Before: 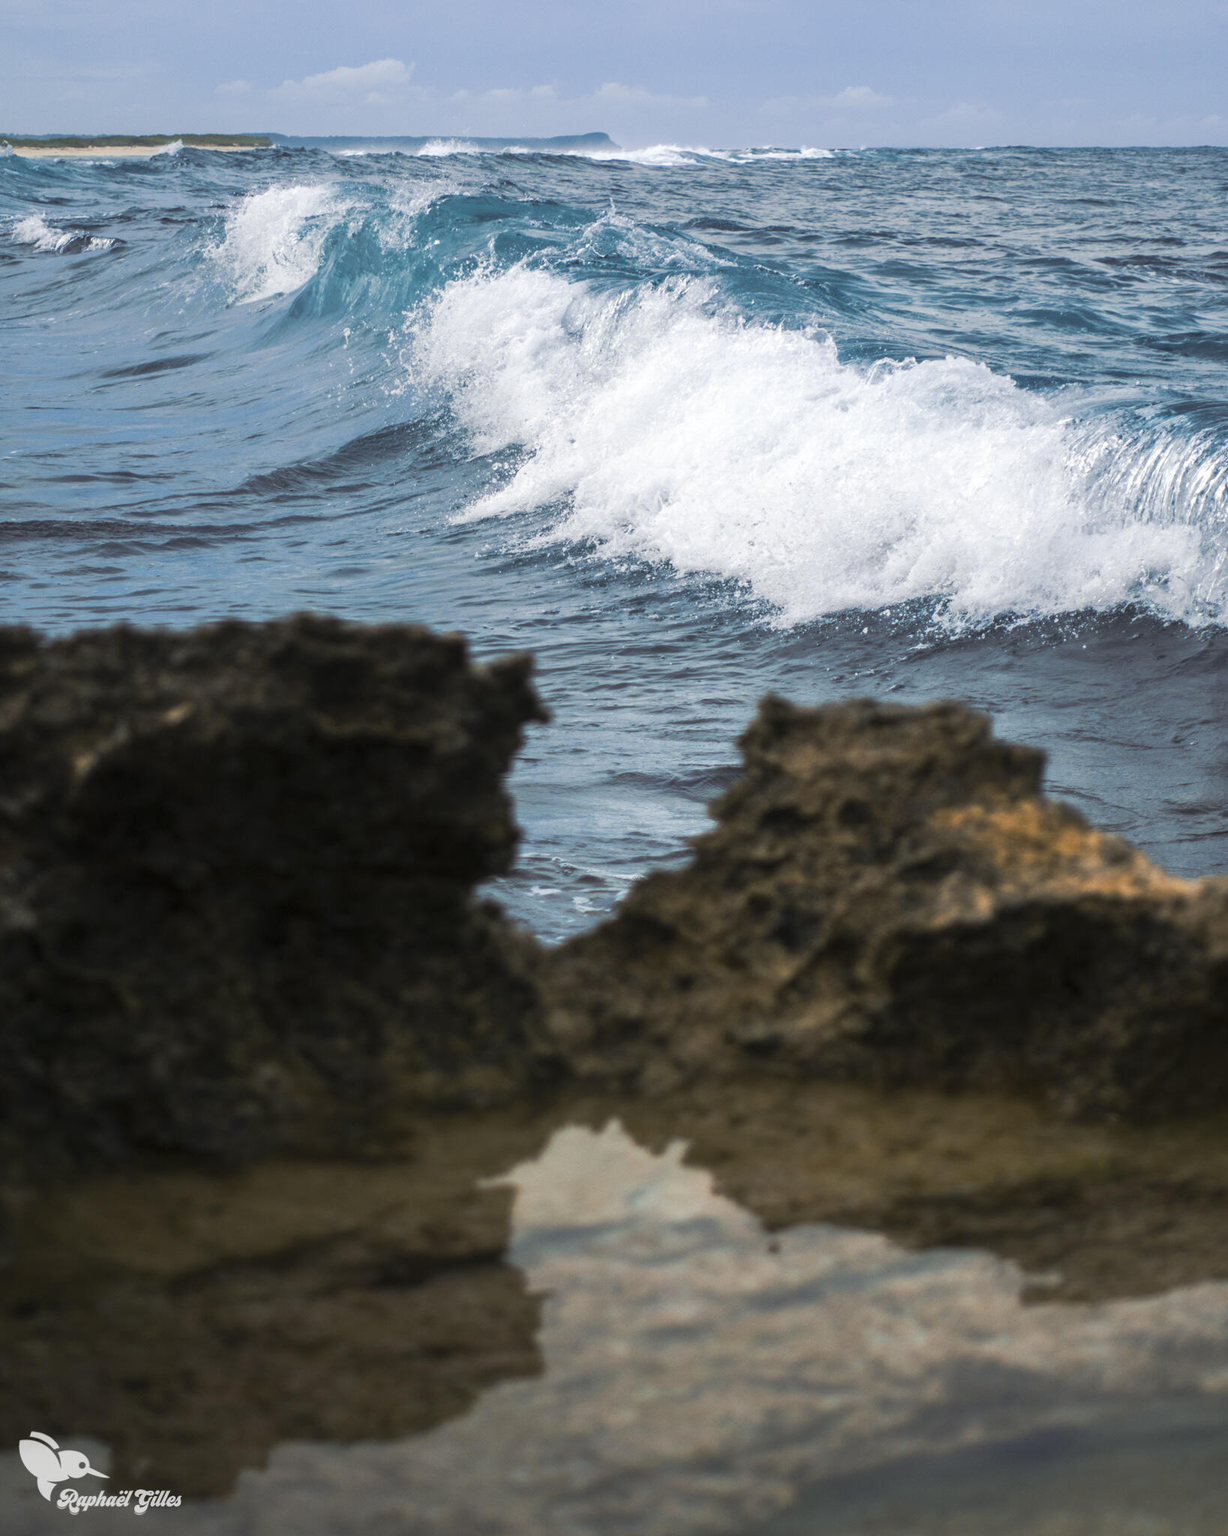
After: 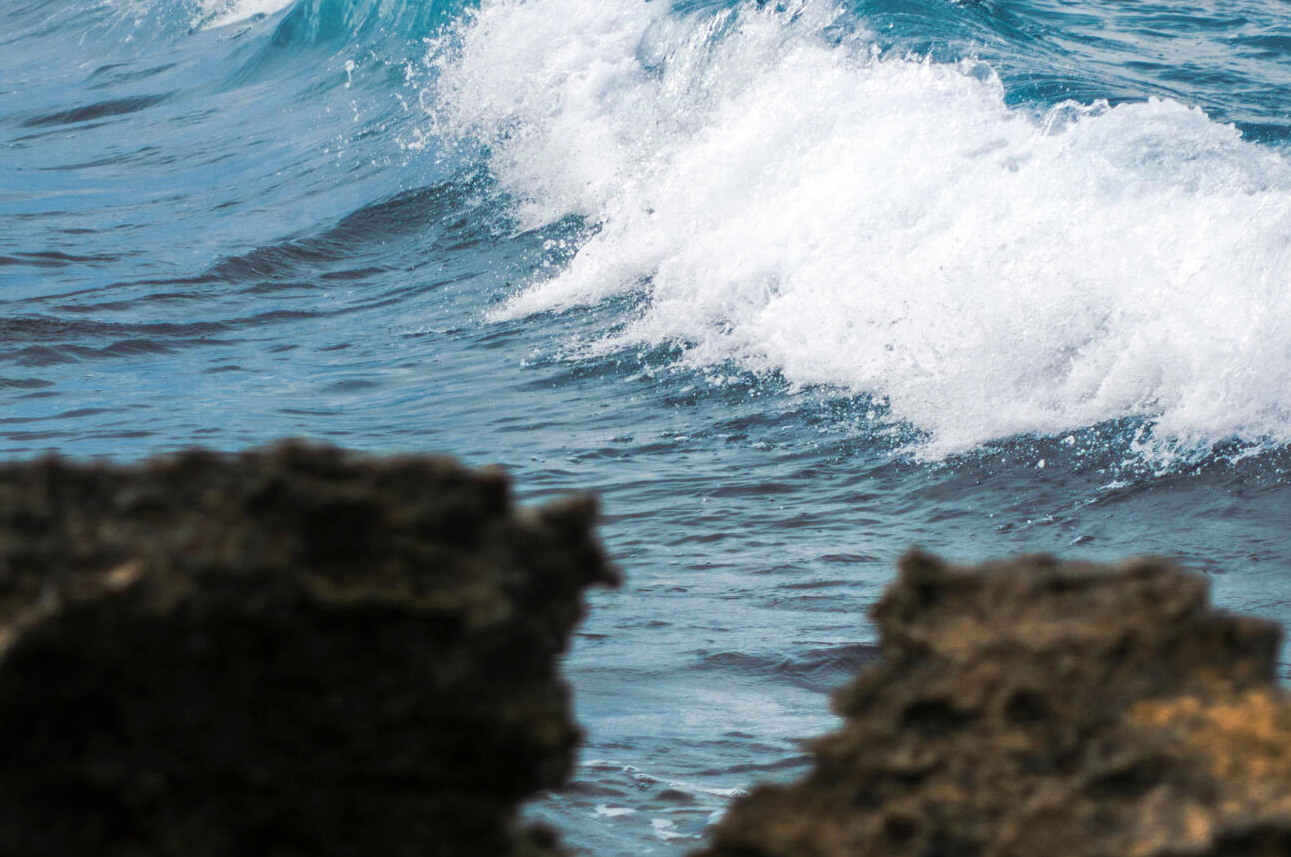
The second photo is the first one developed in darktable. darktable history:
crop: left 6.913%, top 18.447%, right 14.255%, bottom 39.7%
